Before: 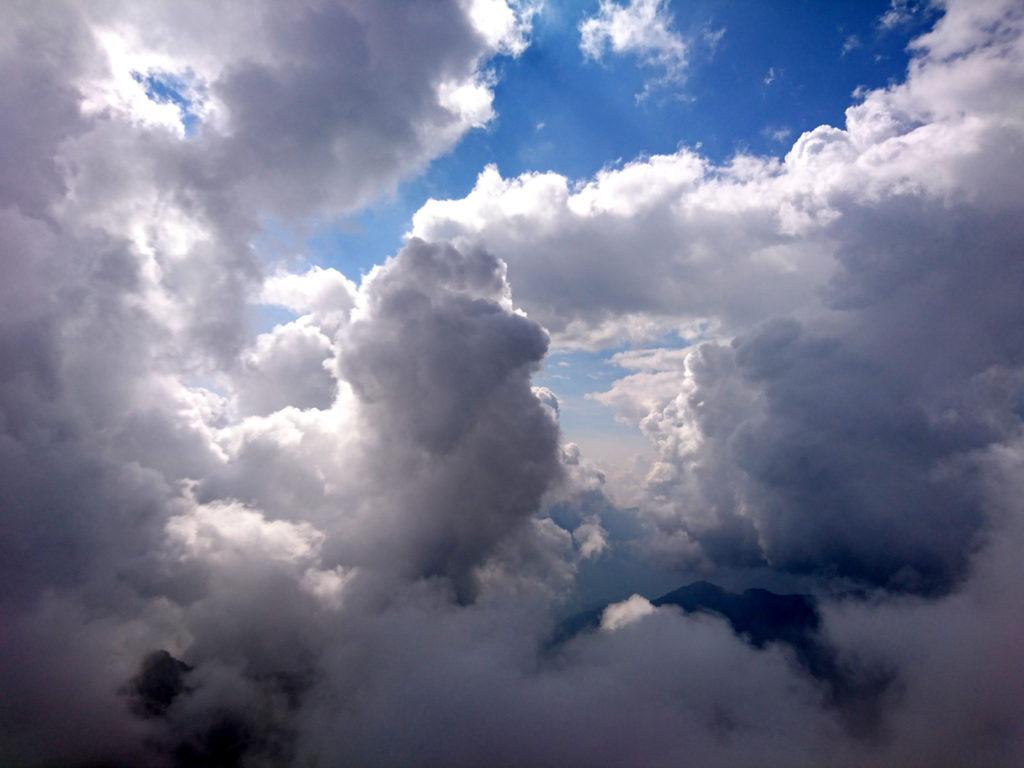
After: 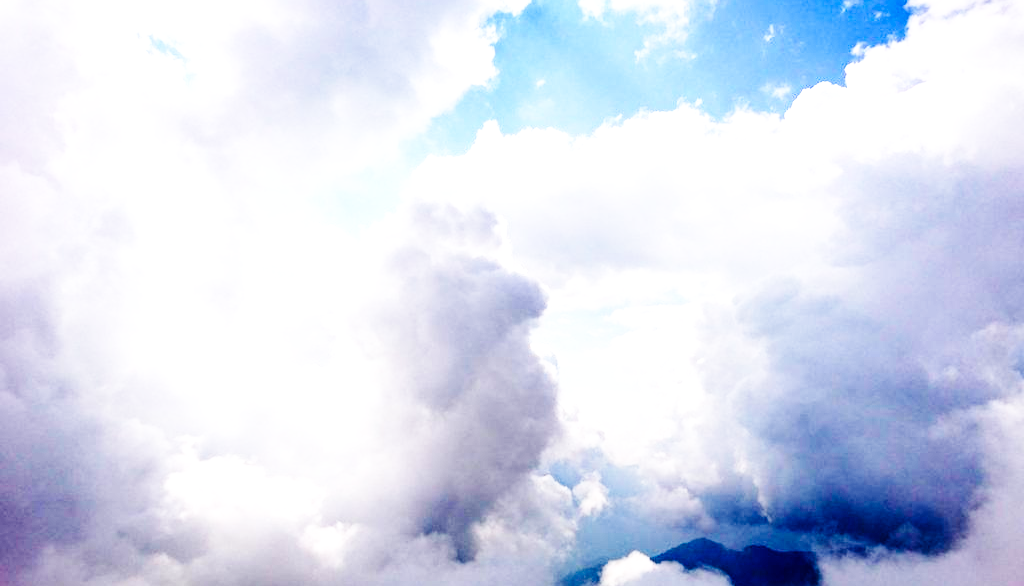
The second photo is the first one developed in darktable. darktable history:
base curve: curves: ch0 [(0, 0) (0, 0) (0.002, 0.001) (0.008, 0.003) (0.019, 0.011) (0.037, 0.037) (0.064, 0.11) (0.102, 0.232) (0.152, 0.379) (0.216, 0.524) (0.296, 0.665) (0.394, 0.789) (0.512, 0.881) (0.651, 0.945) (0.813, 0.986) (1, 1)], preserve colors none
exposure: black level correction 0, exposure 1.2 EV, compensate exposure bias true, compensate highlight preservation false
crop: top 5.636%, bottom 18.05%
